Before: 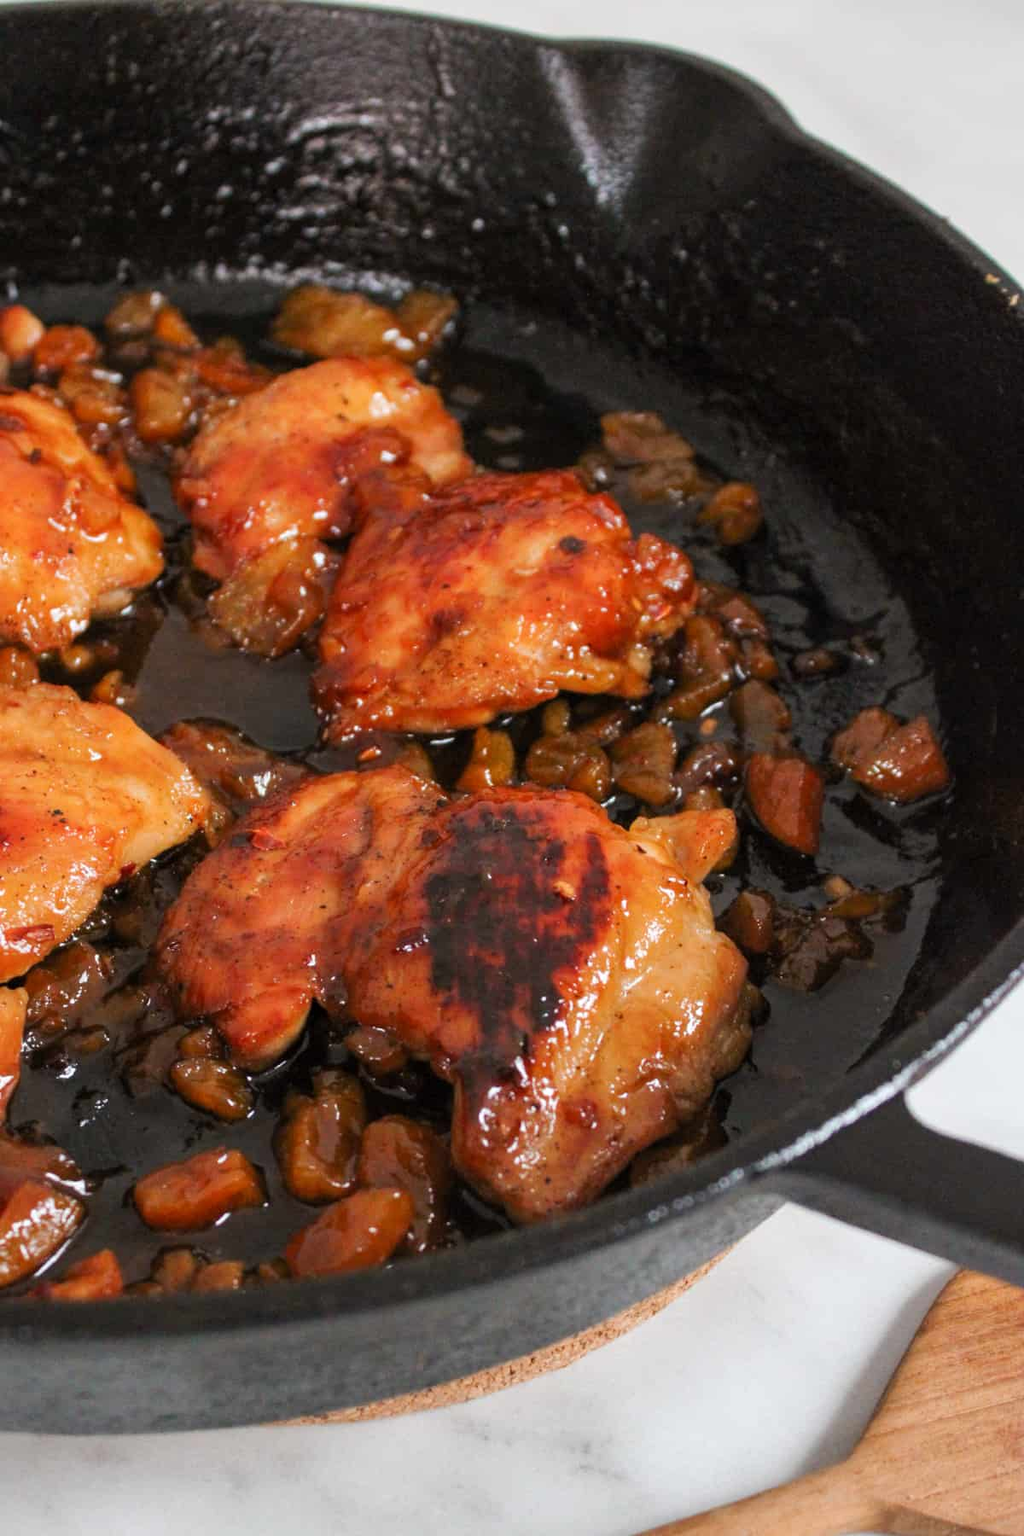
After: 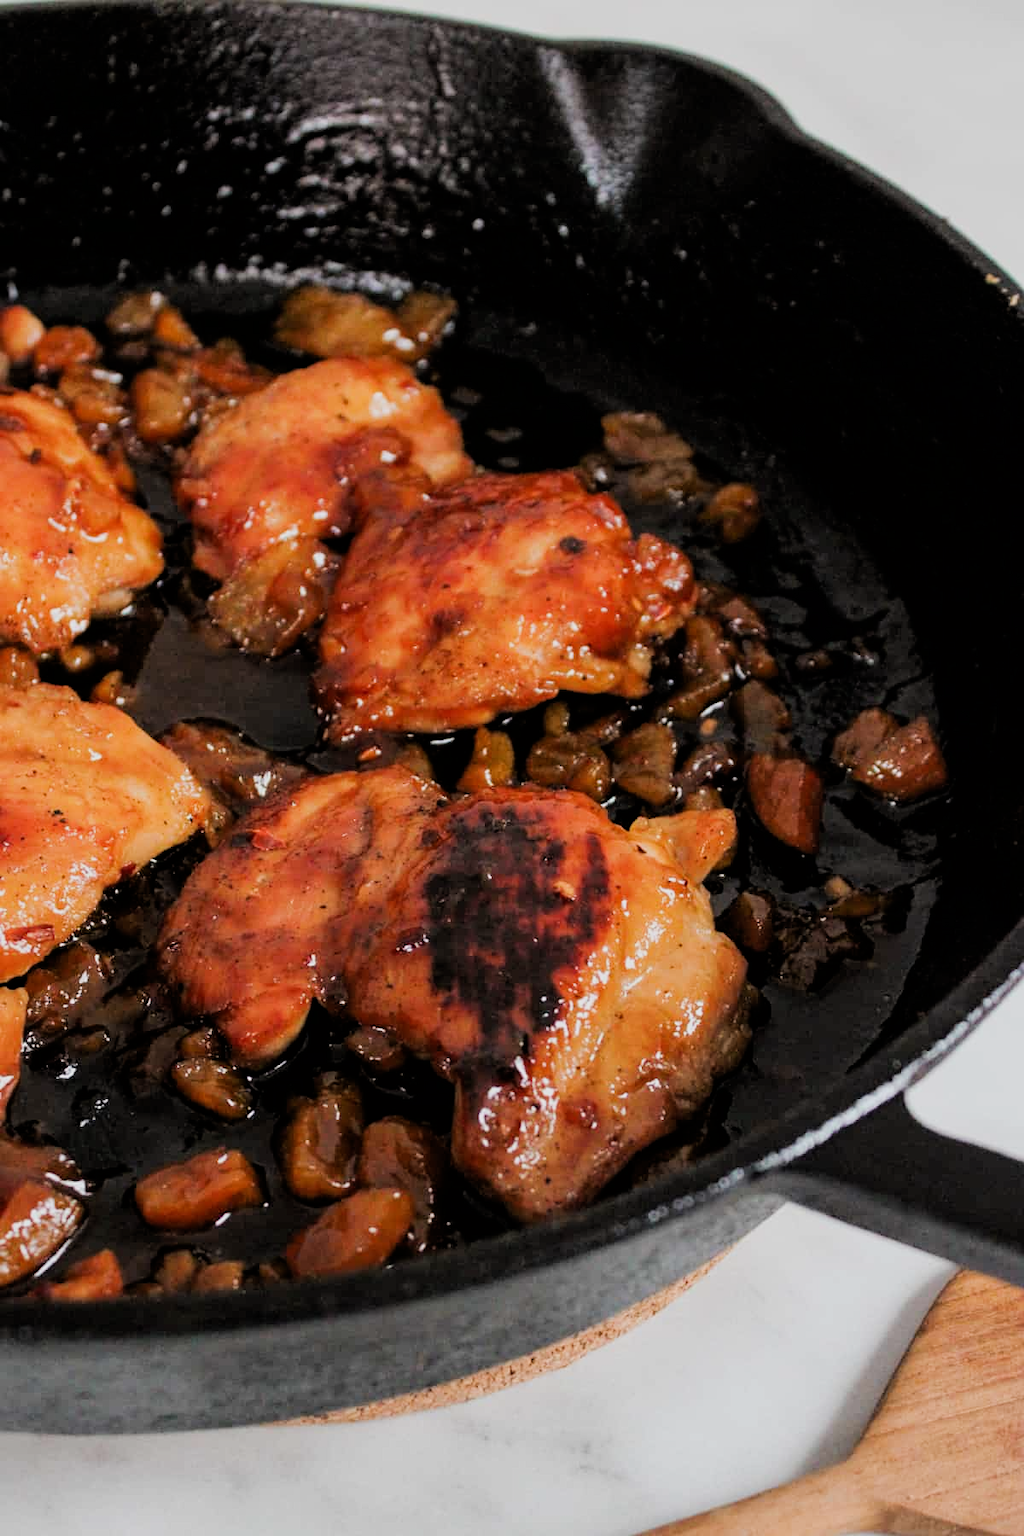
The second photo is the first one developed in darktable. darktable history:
filmic rgb: black relative exposure -5 EV, hardness 2.88, contrast 1.2, highlights saturation mix -30%
sharpen: amount 0.2
